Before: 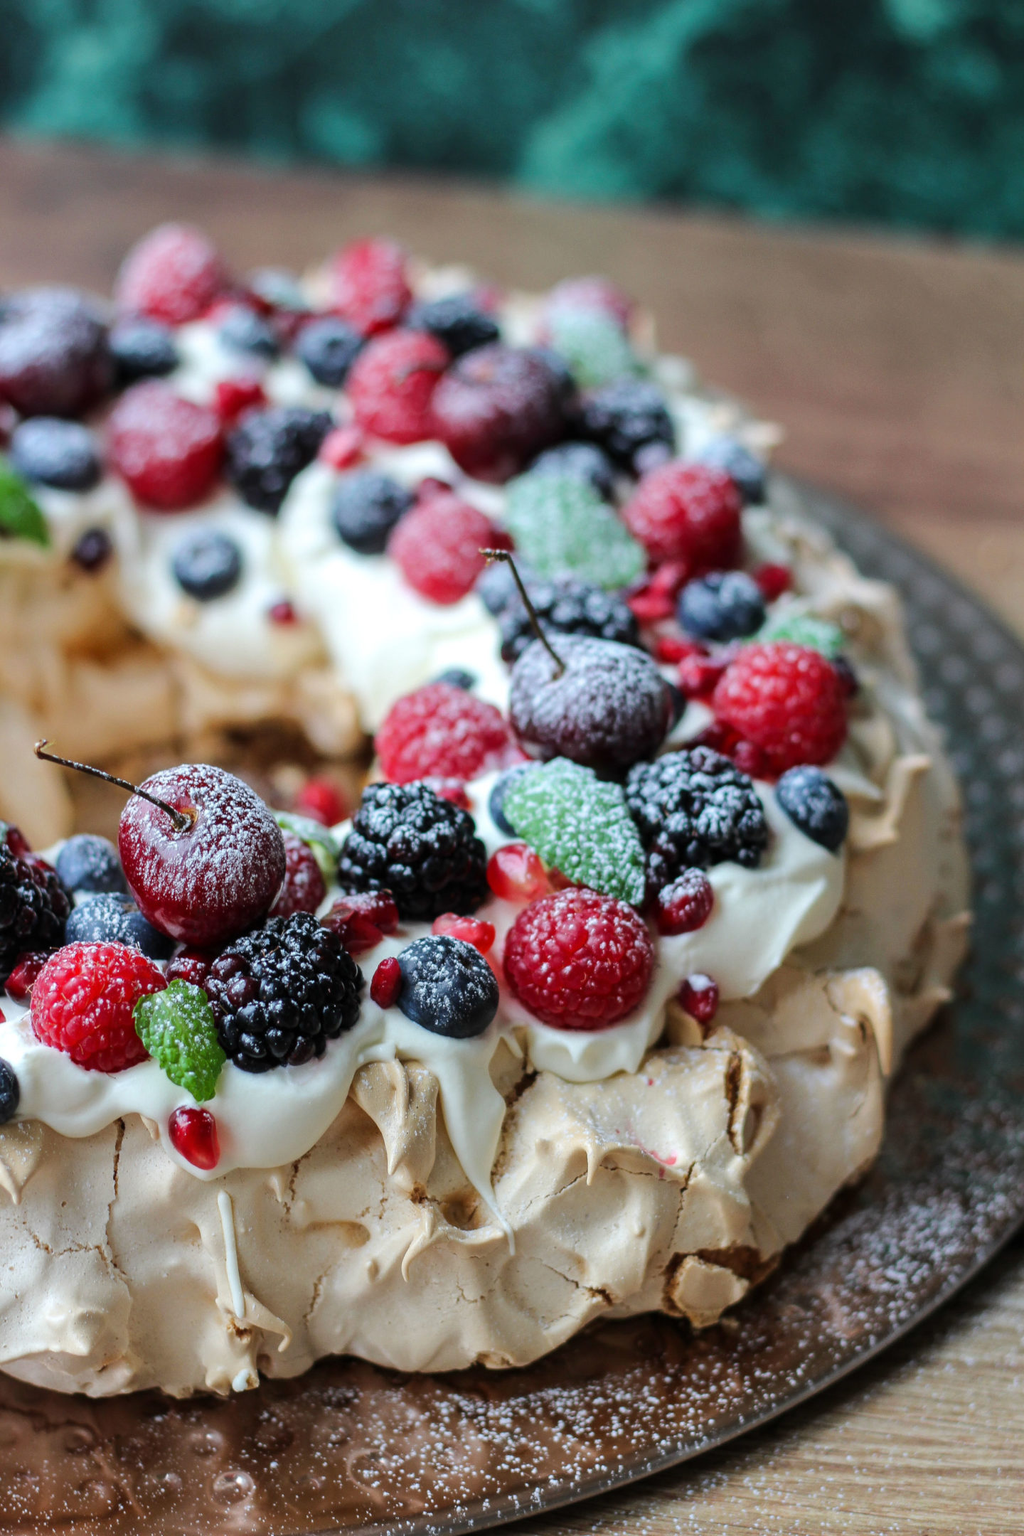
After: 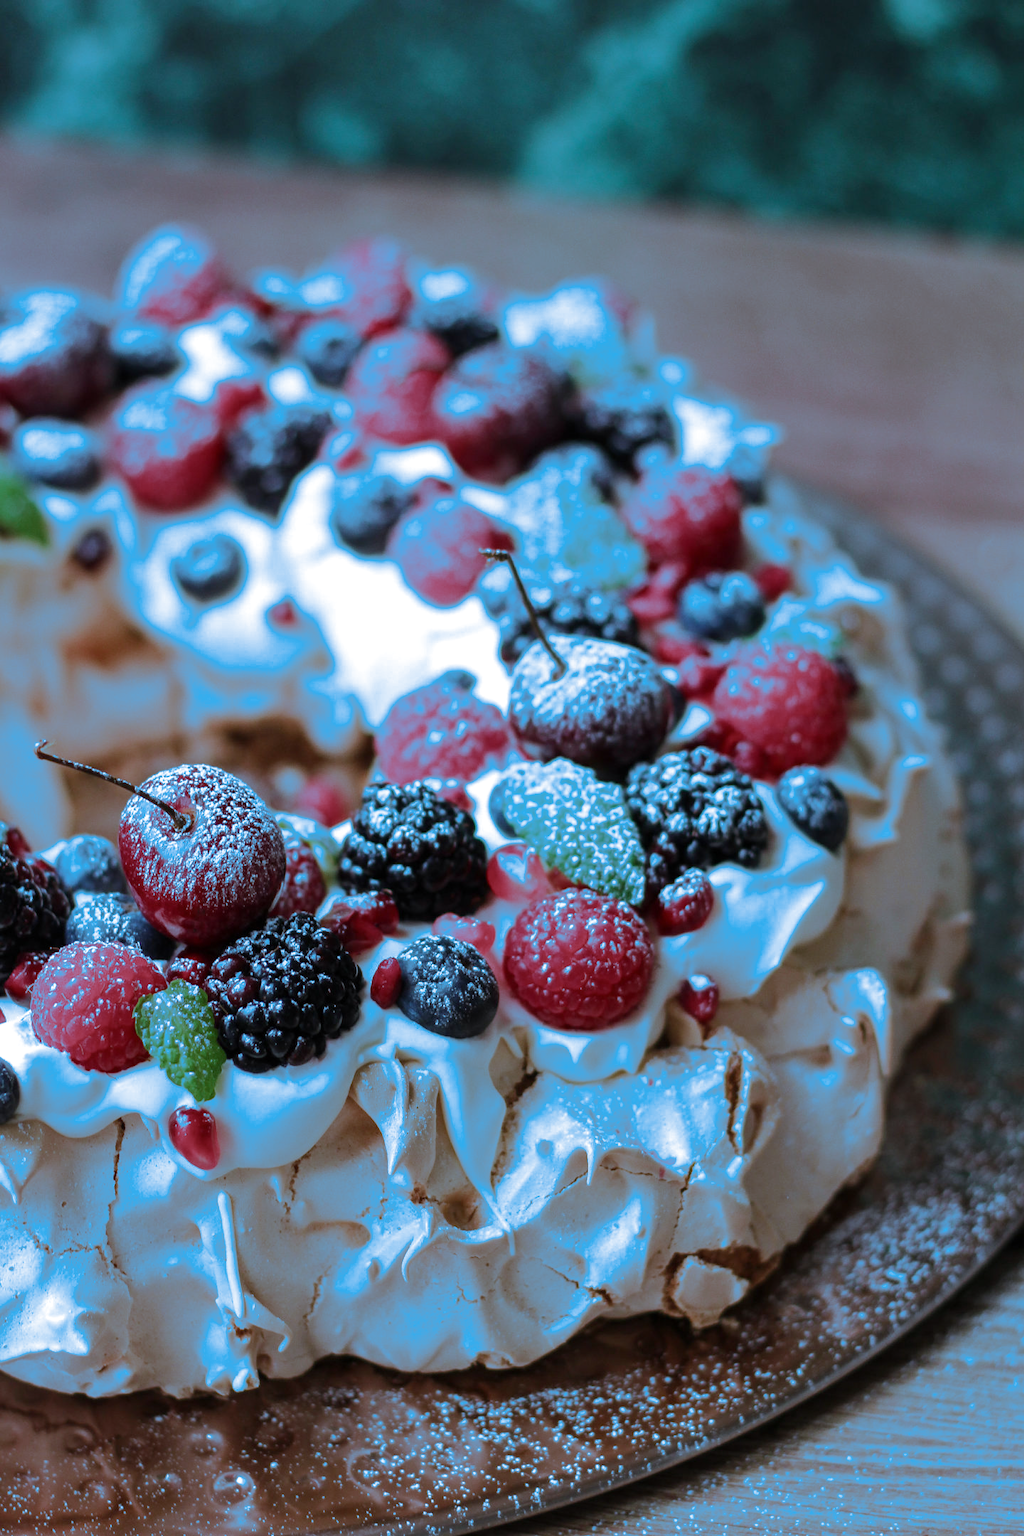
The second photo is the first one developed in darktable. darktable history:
color calibration: illuminant as shot in camera, x 0.358, y 0.373, temperature 4628.91 K
split-toning: shadows › hue 220°, shadows › saturation 0.64, highlights › hue 220°, highlights › saturation 0.64, balance 0, compress 5.22%
